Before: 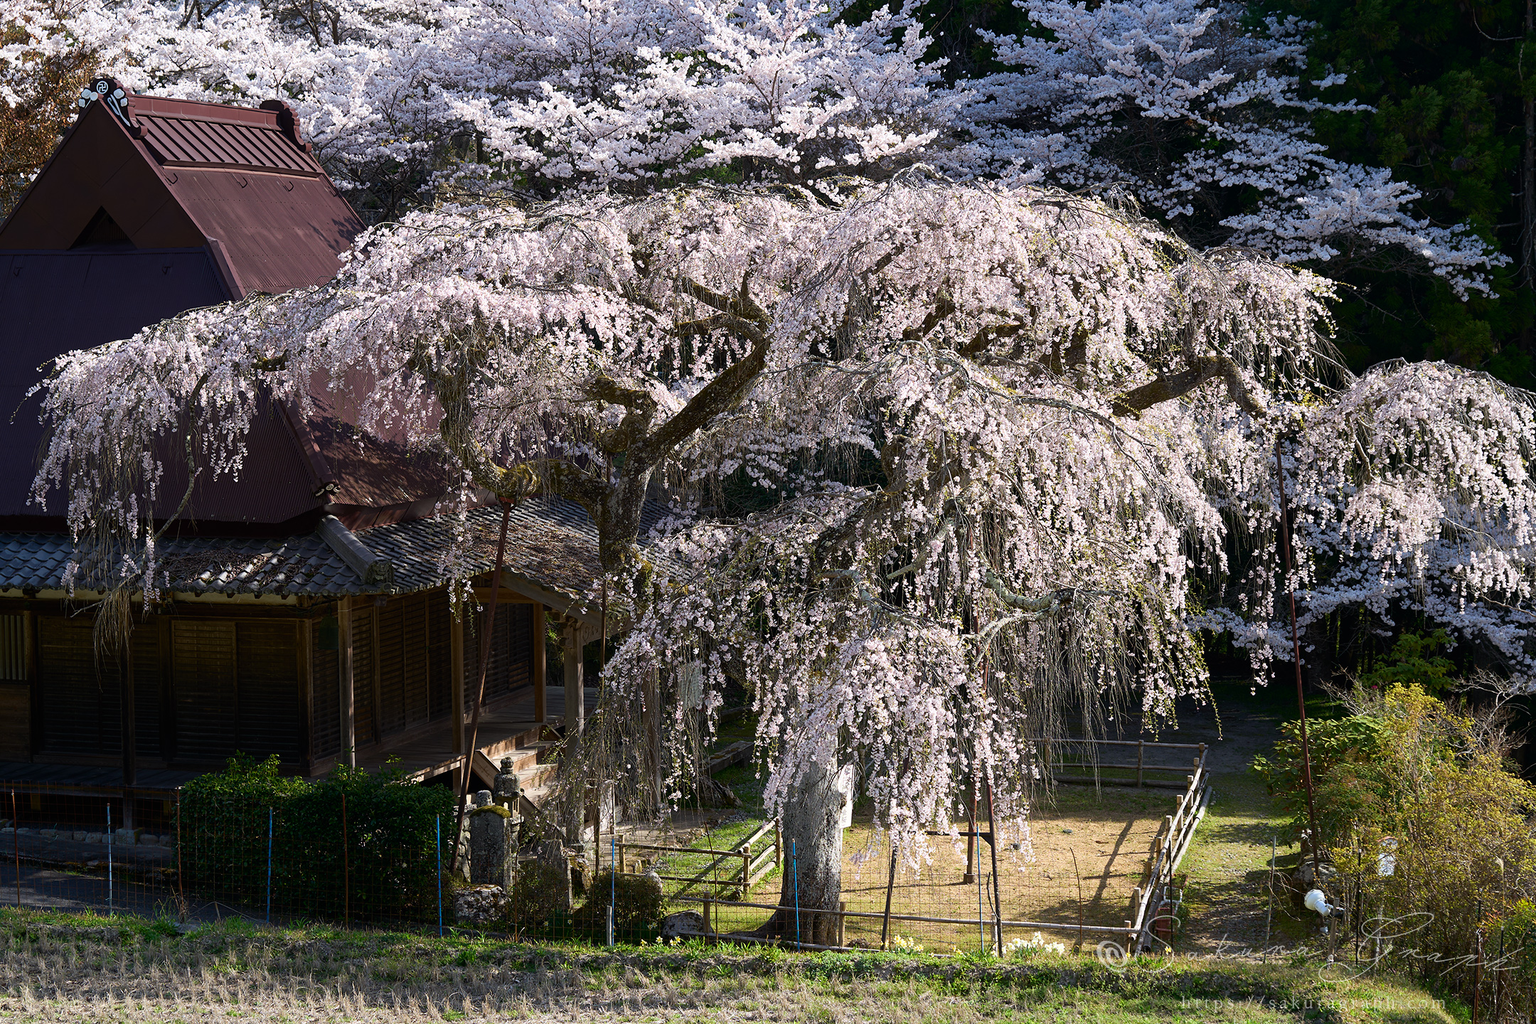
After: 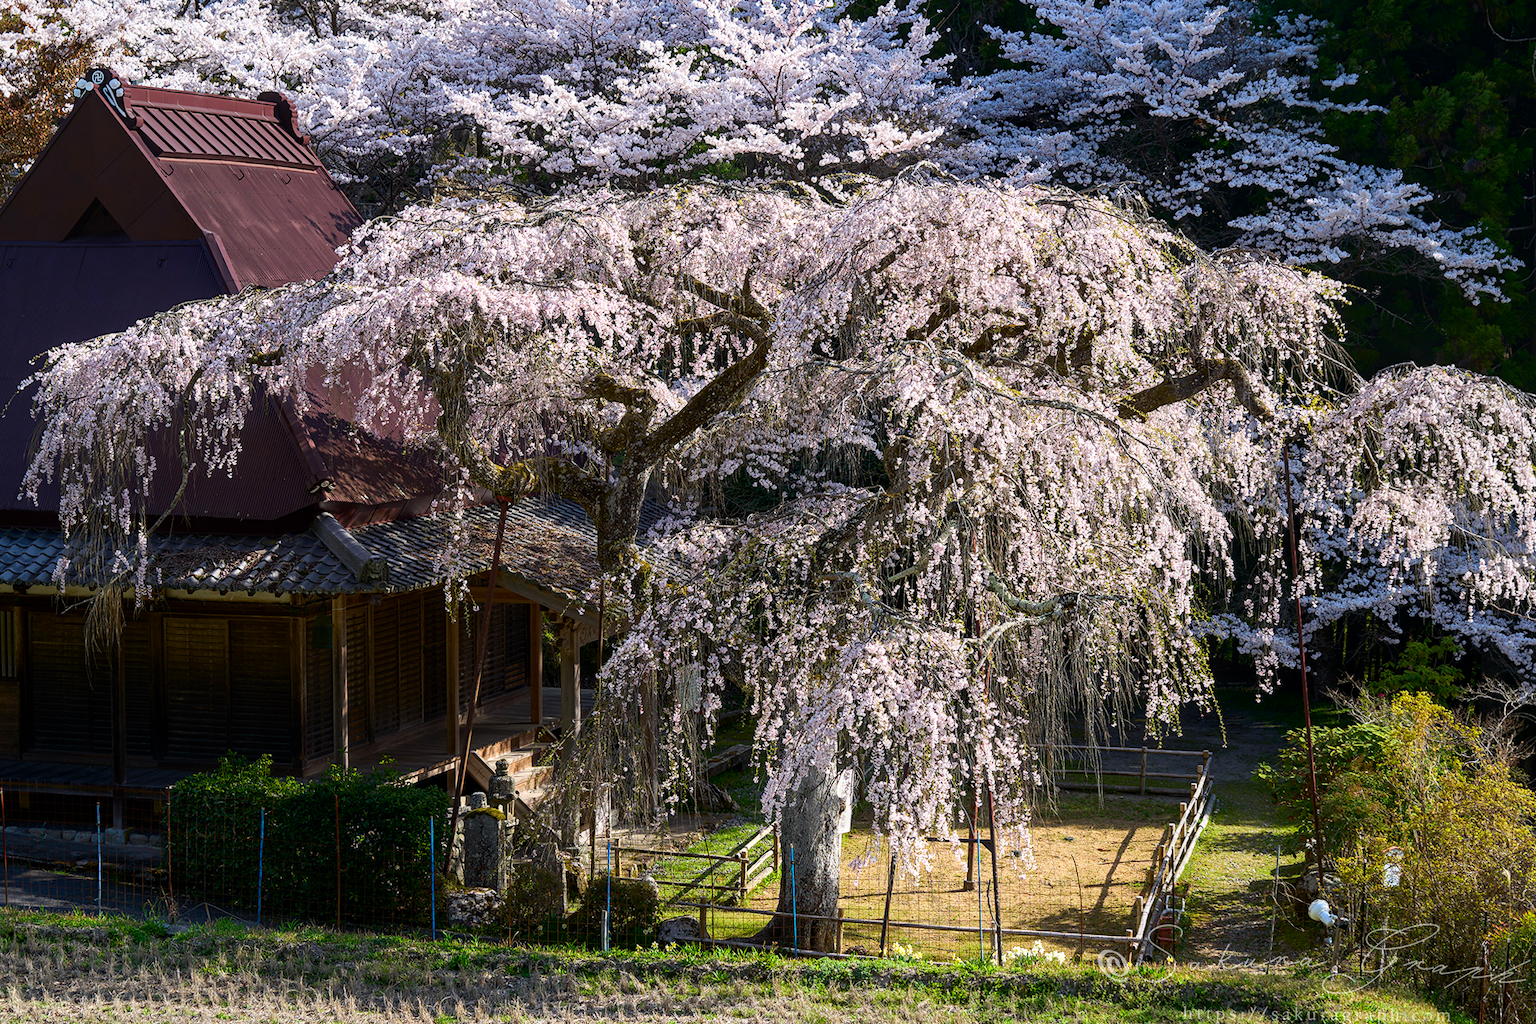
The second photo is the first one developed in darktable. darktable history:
local contrast: on, module defaults
crop and rotate: angle -0.473°
contrast brightness saturation: contrast 0.093, saturation 0.281
